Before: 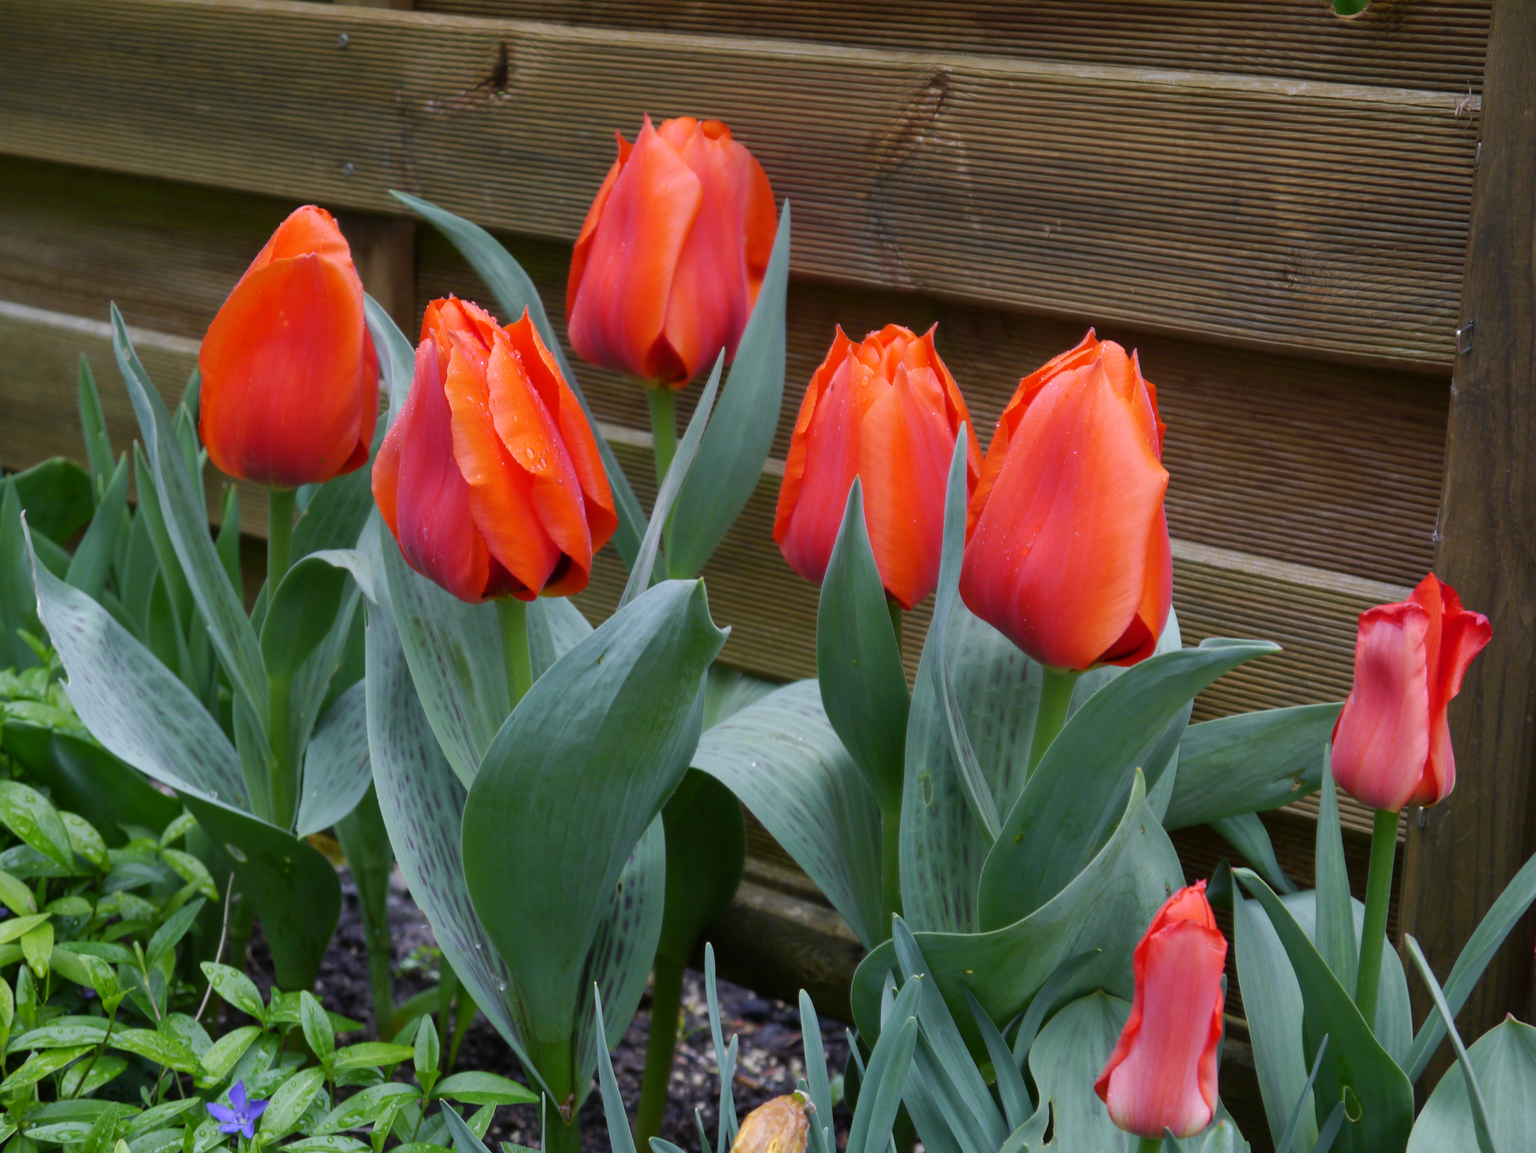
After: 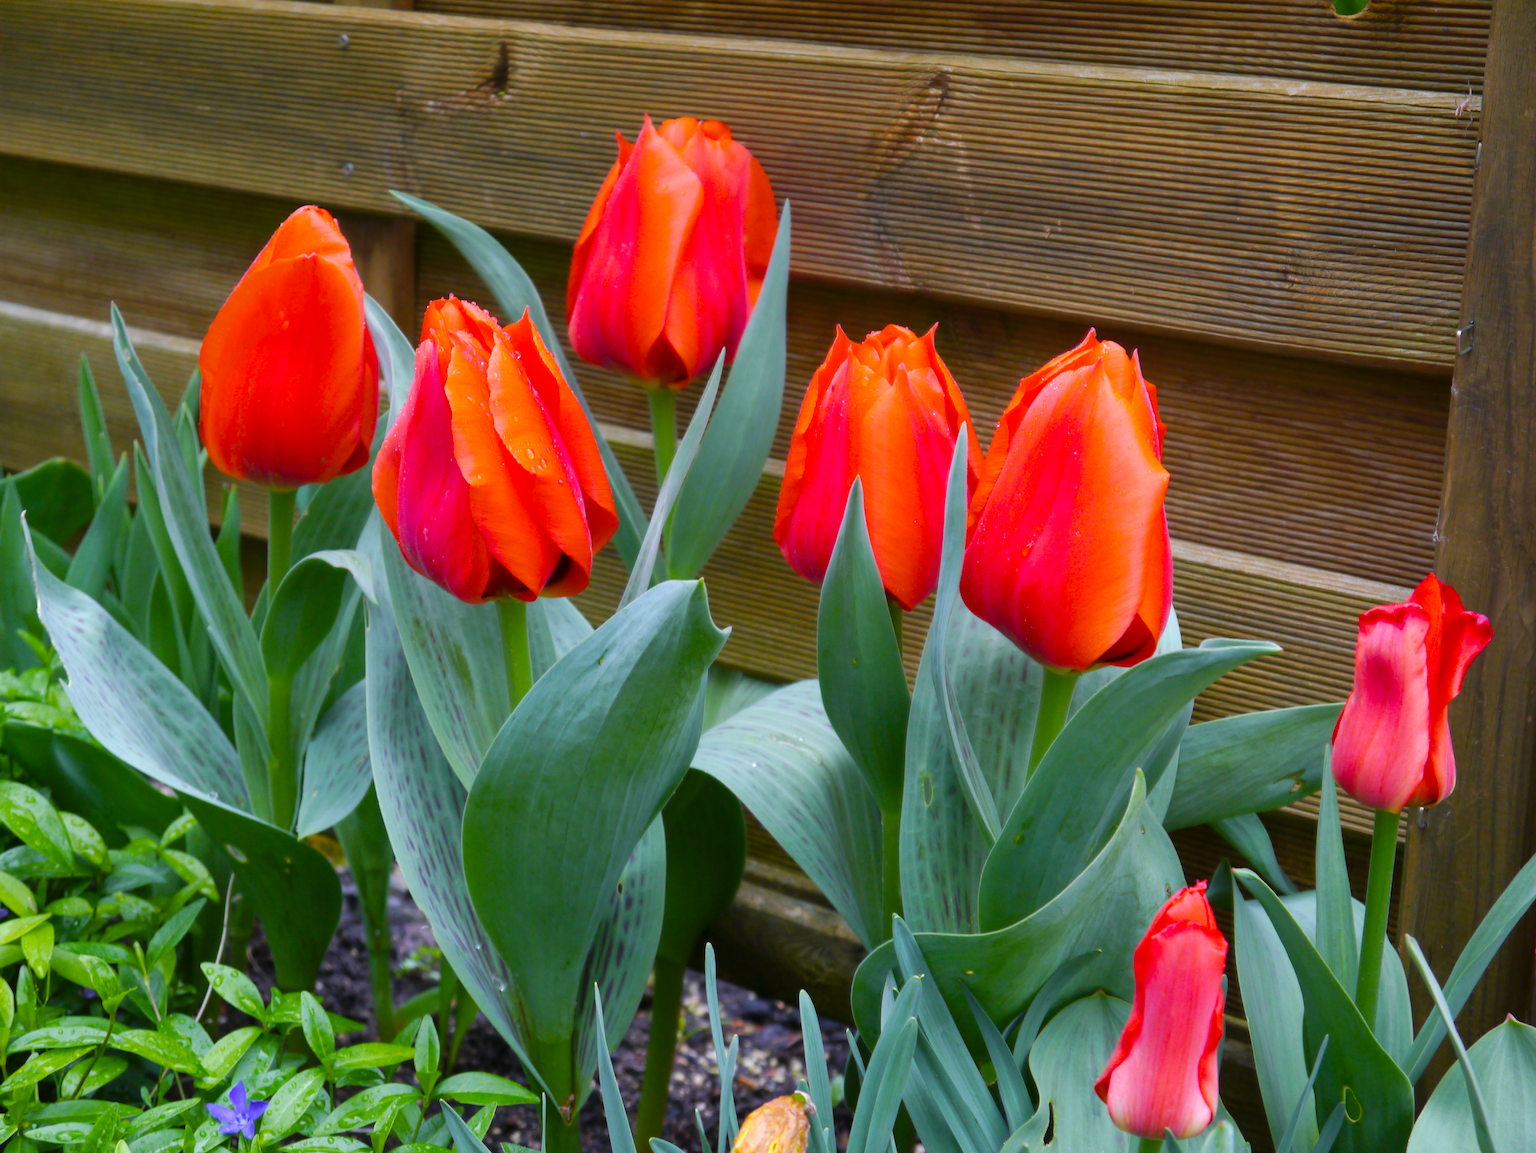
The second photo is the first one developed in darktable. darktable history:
color balance rgb: perceptual saturation grading › global saturation 29.711%, perceptual brilliance grading › global brilliance 9.252%, perceptual brilliance grading › shadows 14.837%
